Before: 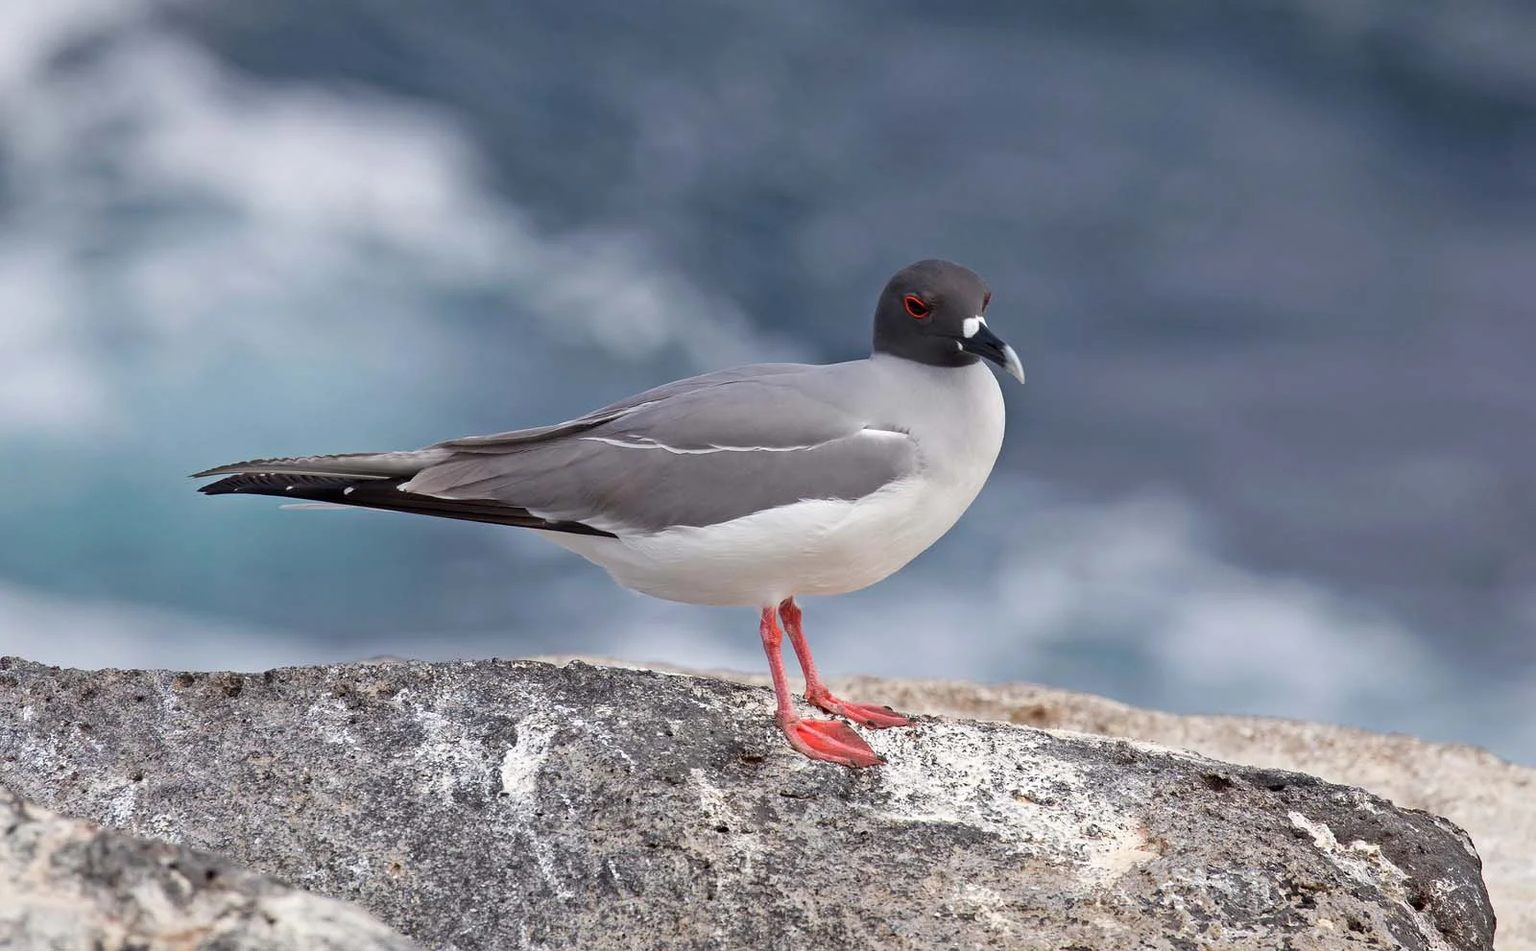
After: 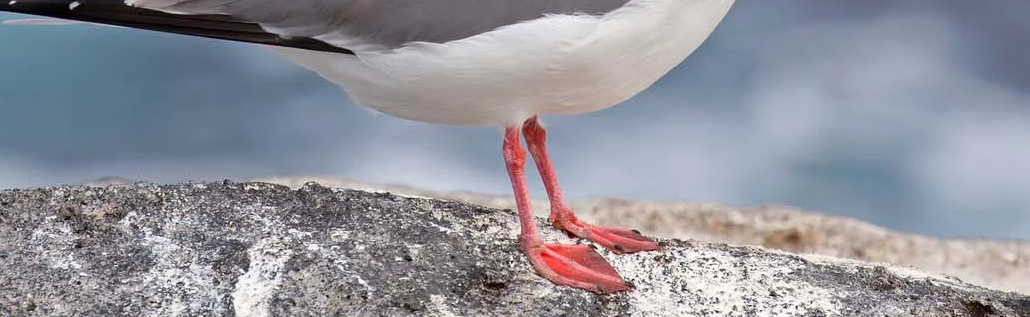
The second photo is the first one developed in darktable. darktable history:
crop: left 18.091%, top 51.13%, right 17.525%, bottom 16.85%
exposure: compensate highlight preservation false
